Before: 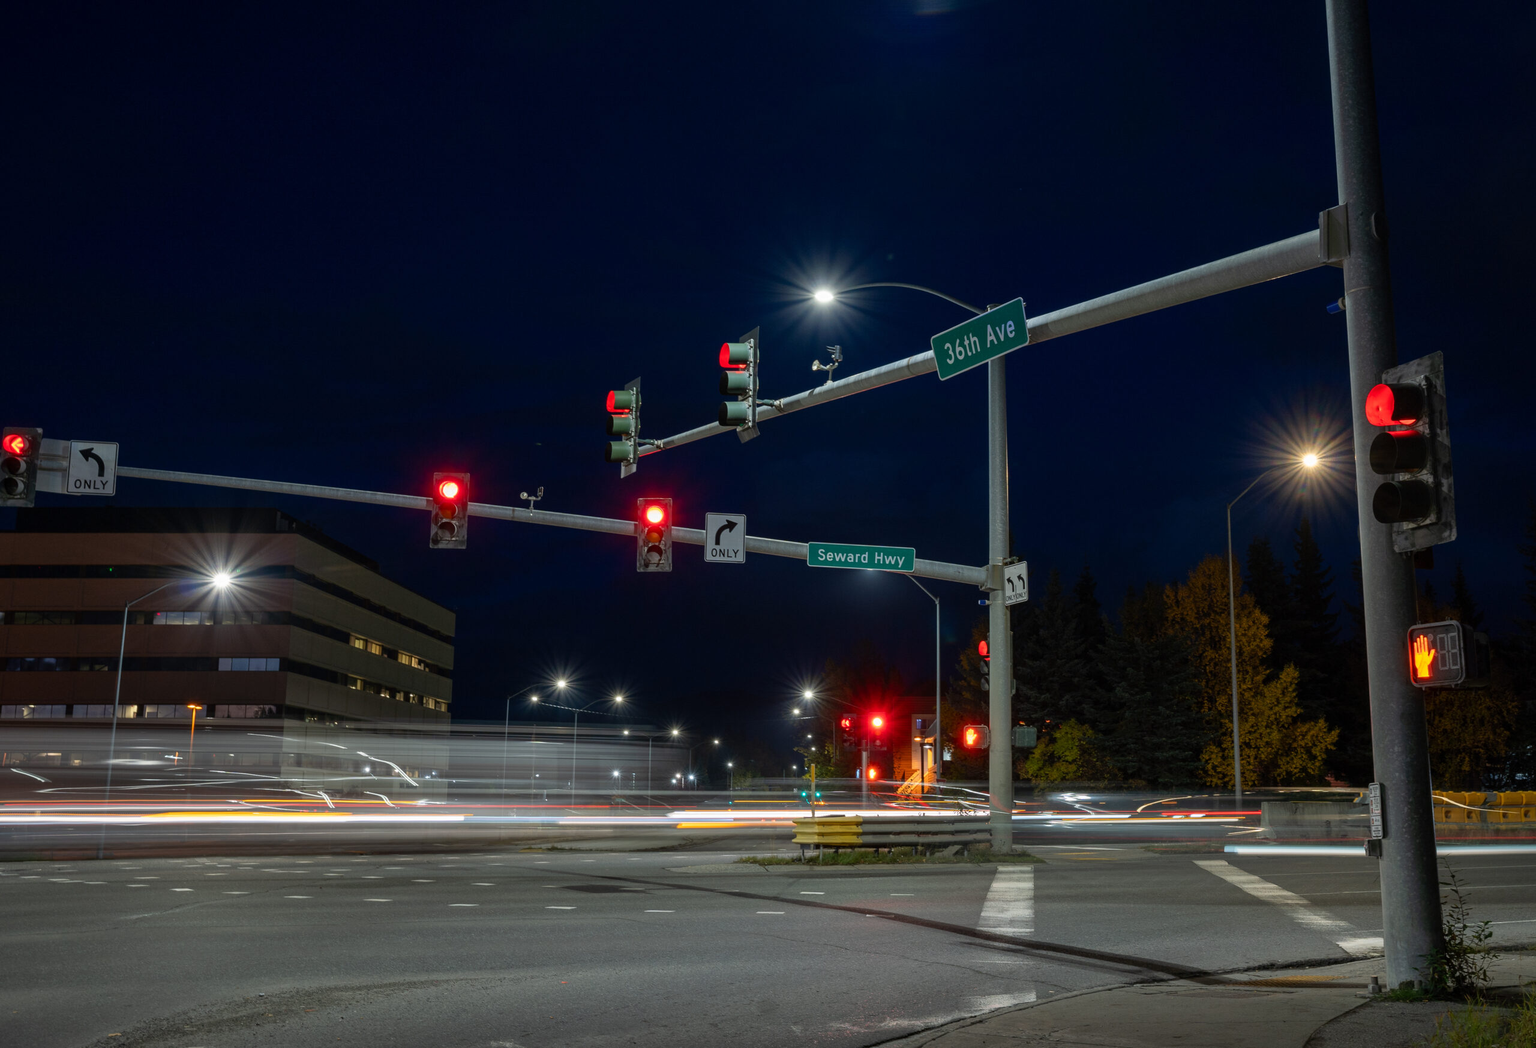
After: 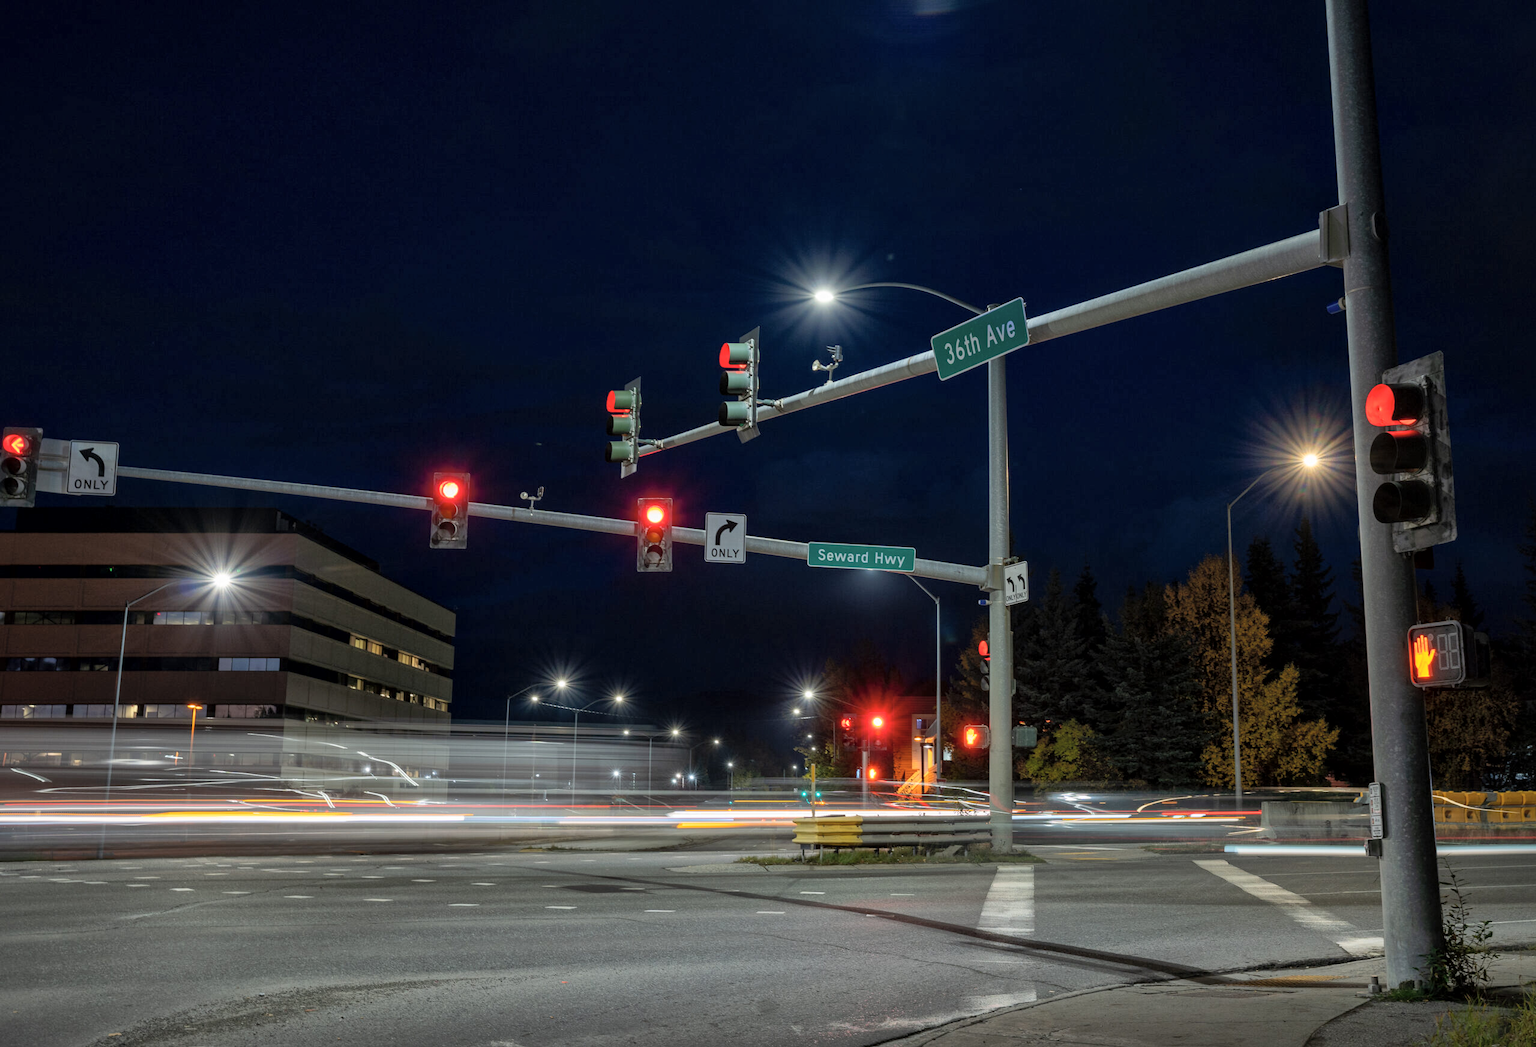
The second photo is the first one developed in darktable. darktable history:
white balance: emerald 1
global tonemap: drago (1, 100), detail 1
